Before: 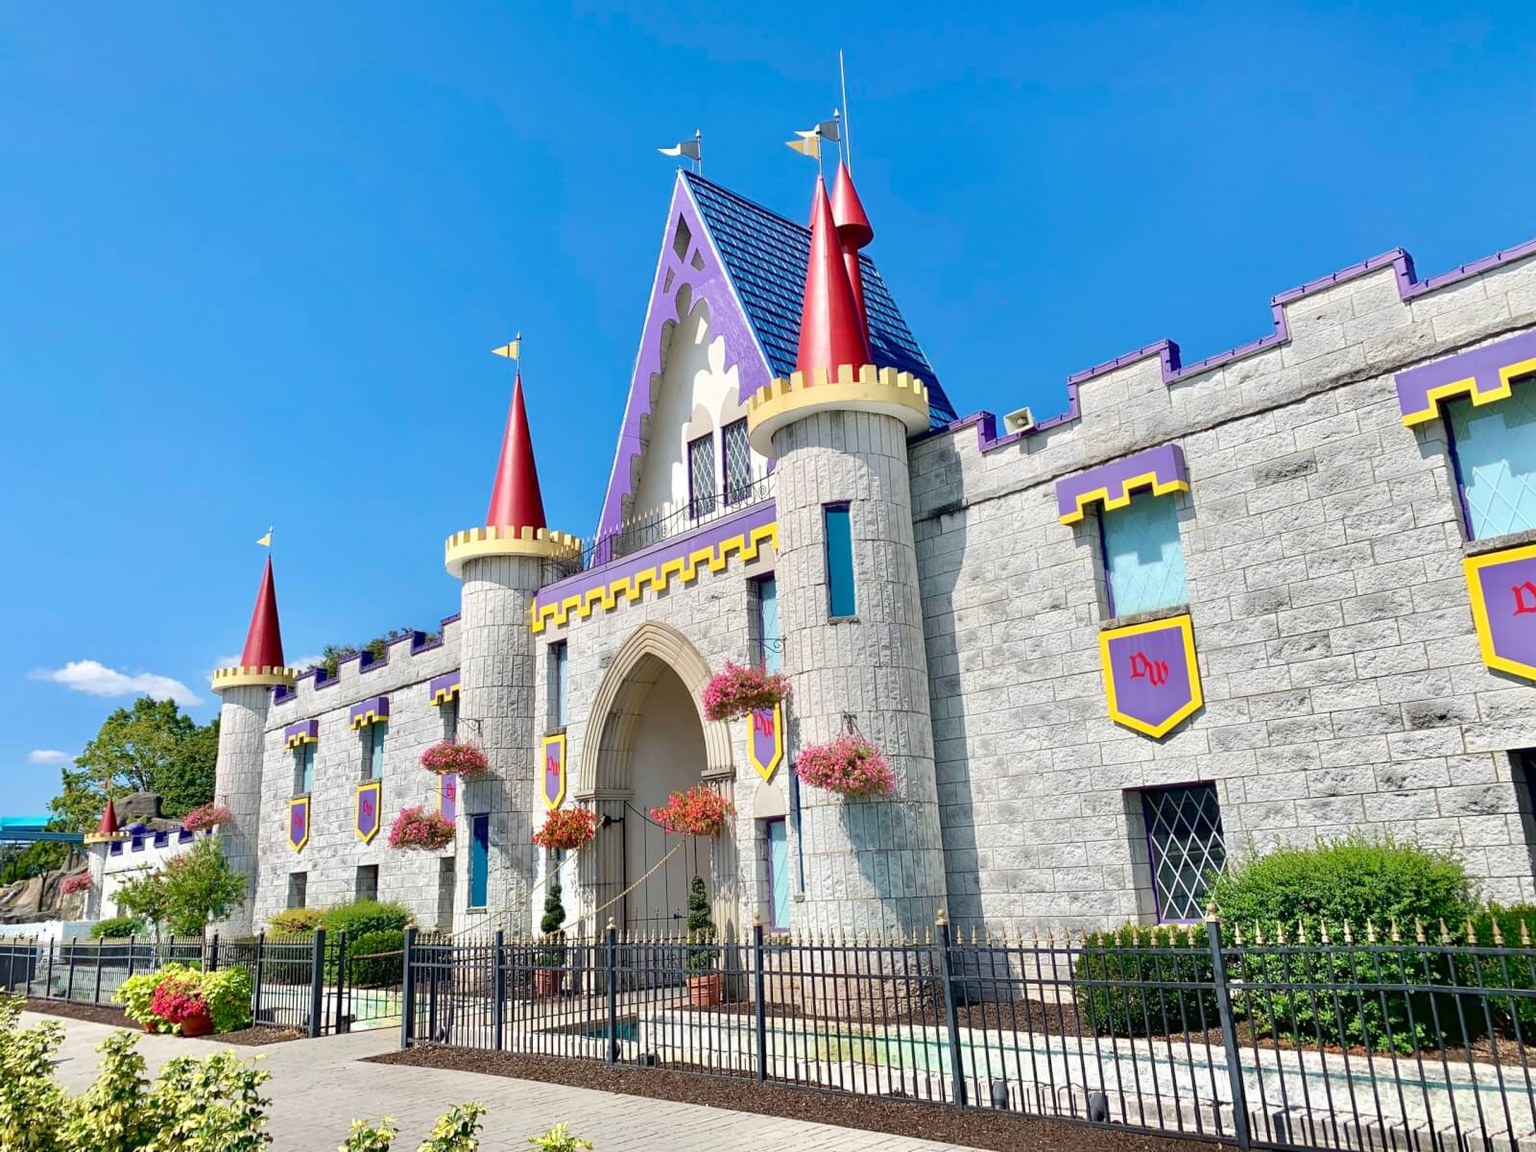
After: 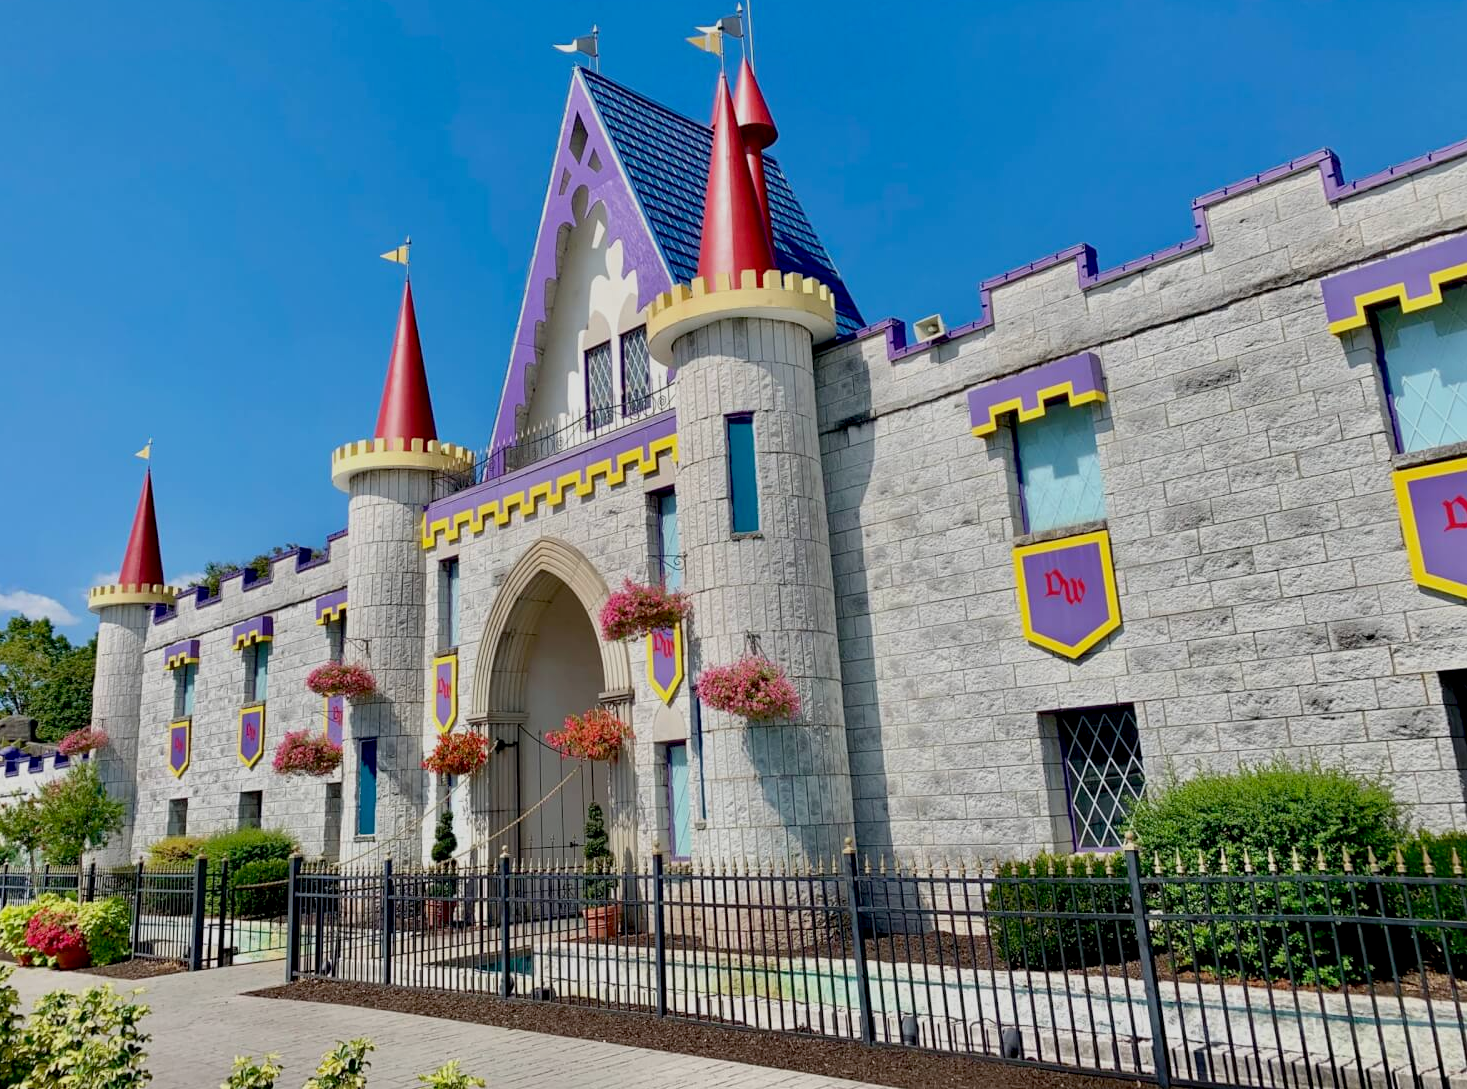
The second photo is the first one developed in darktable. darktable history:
exposure: black level correction 0.011, exposure -0.478 EV, compensate highlight preservation false
crop and rotate: left 8.262%, top 9.226%
